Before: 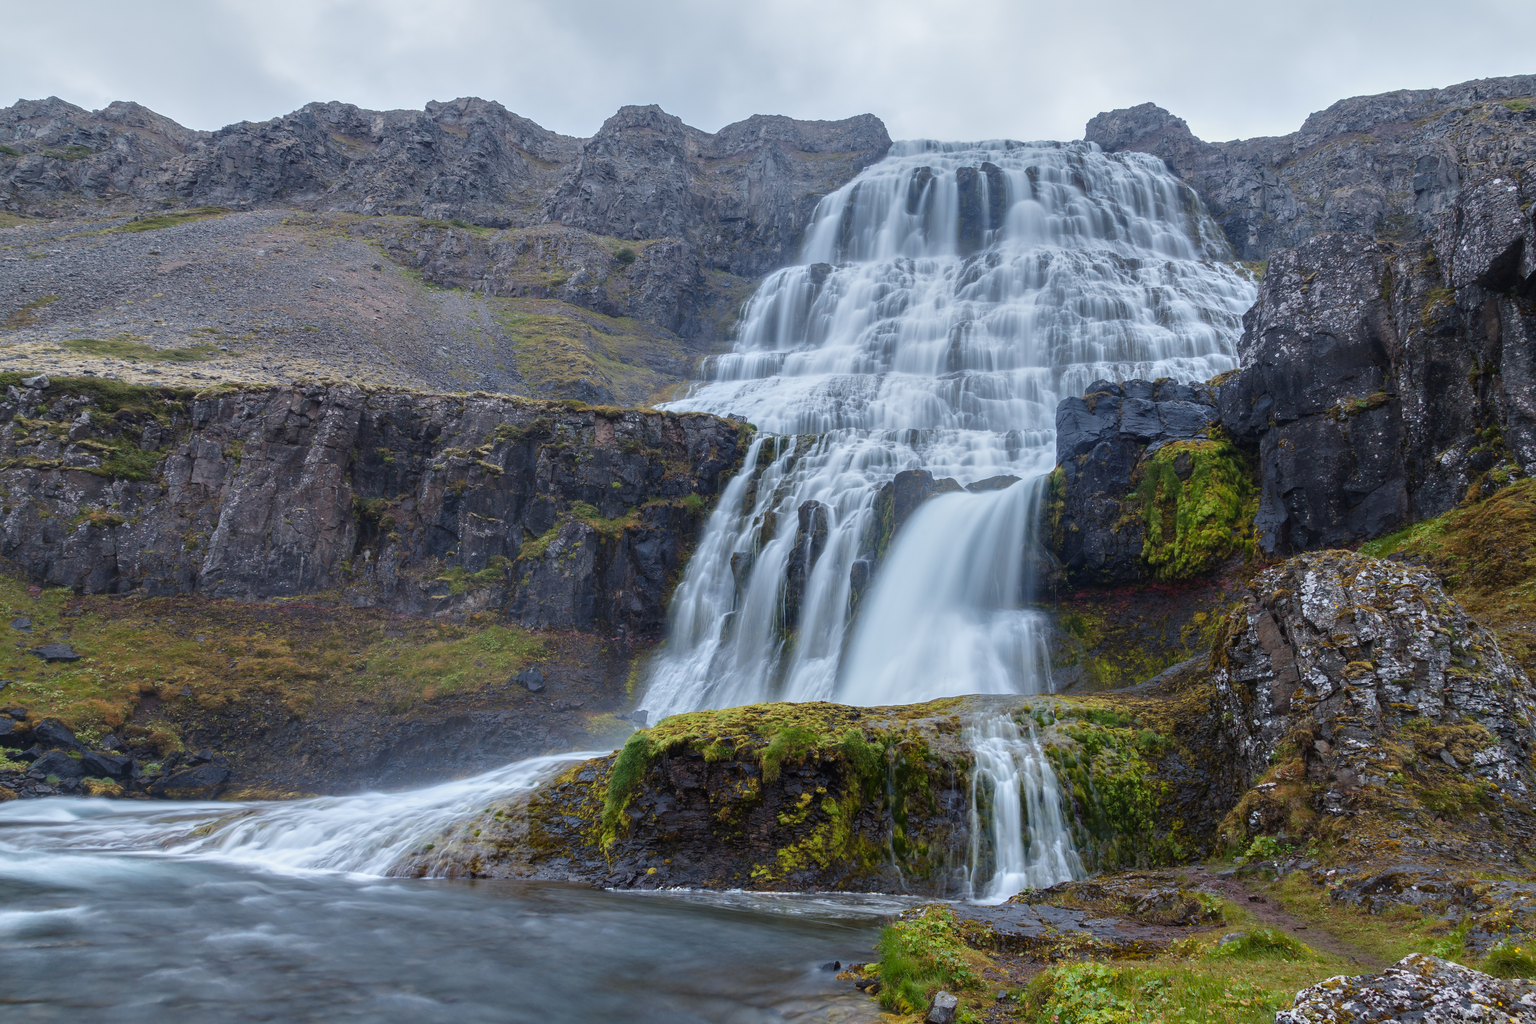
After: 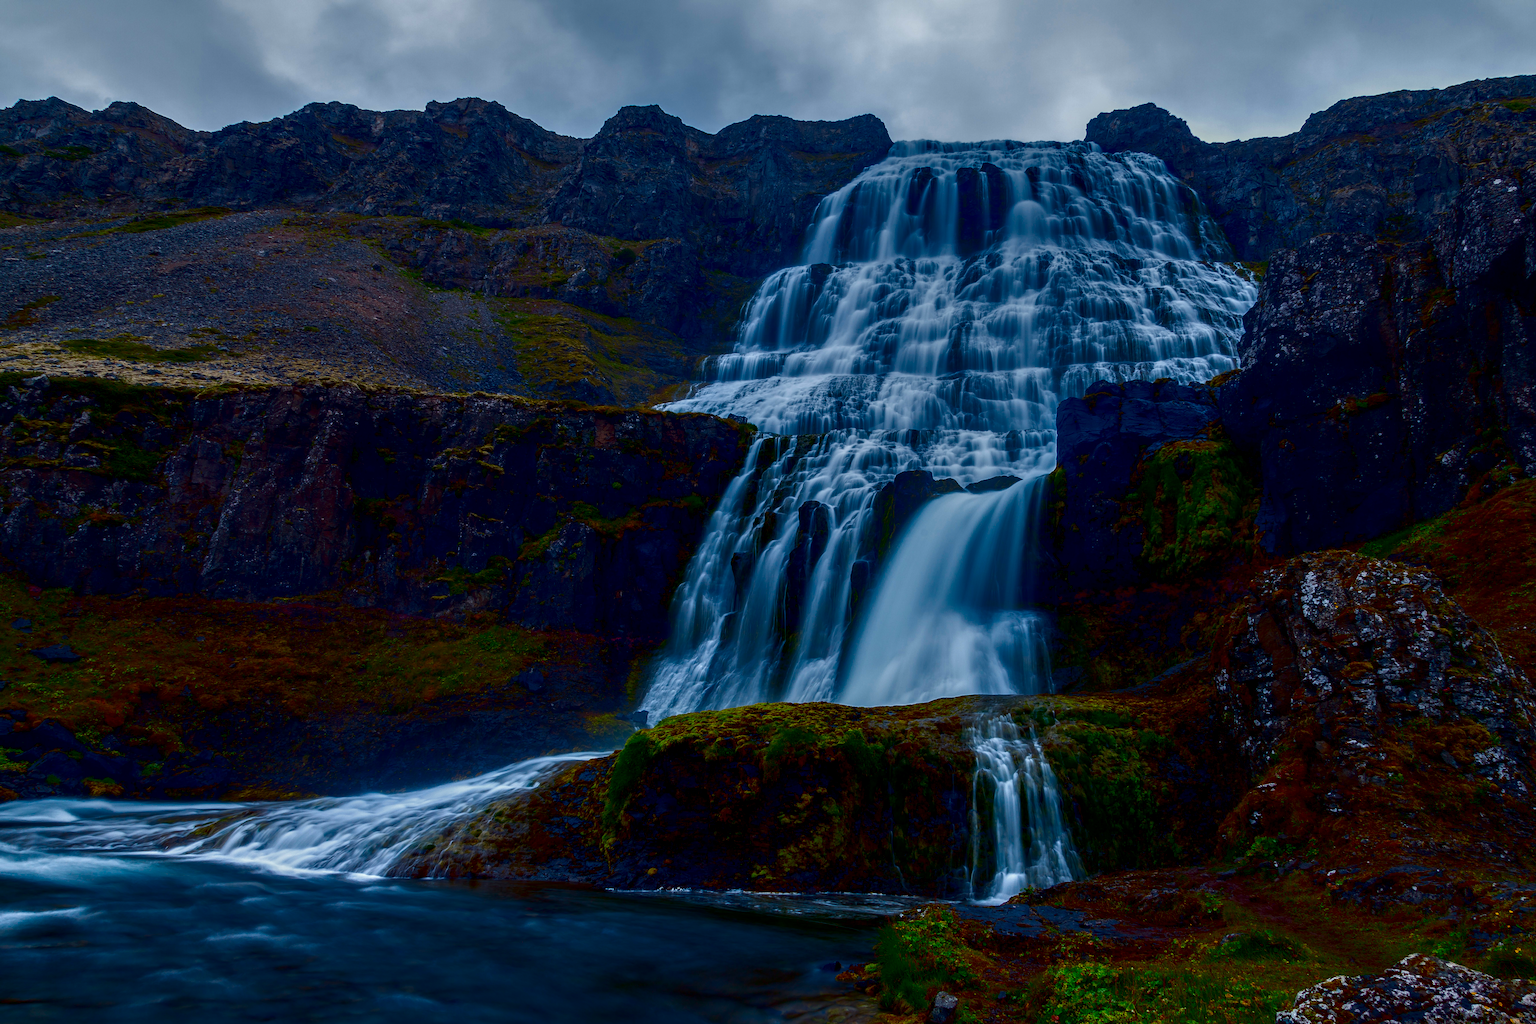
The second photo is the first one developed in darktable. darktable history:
contrast brightness saturation: brightness -0.999, saturation 0.99
local contrast: on, module defaults
